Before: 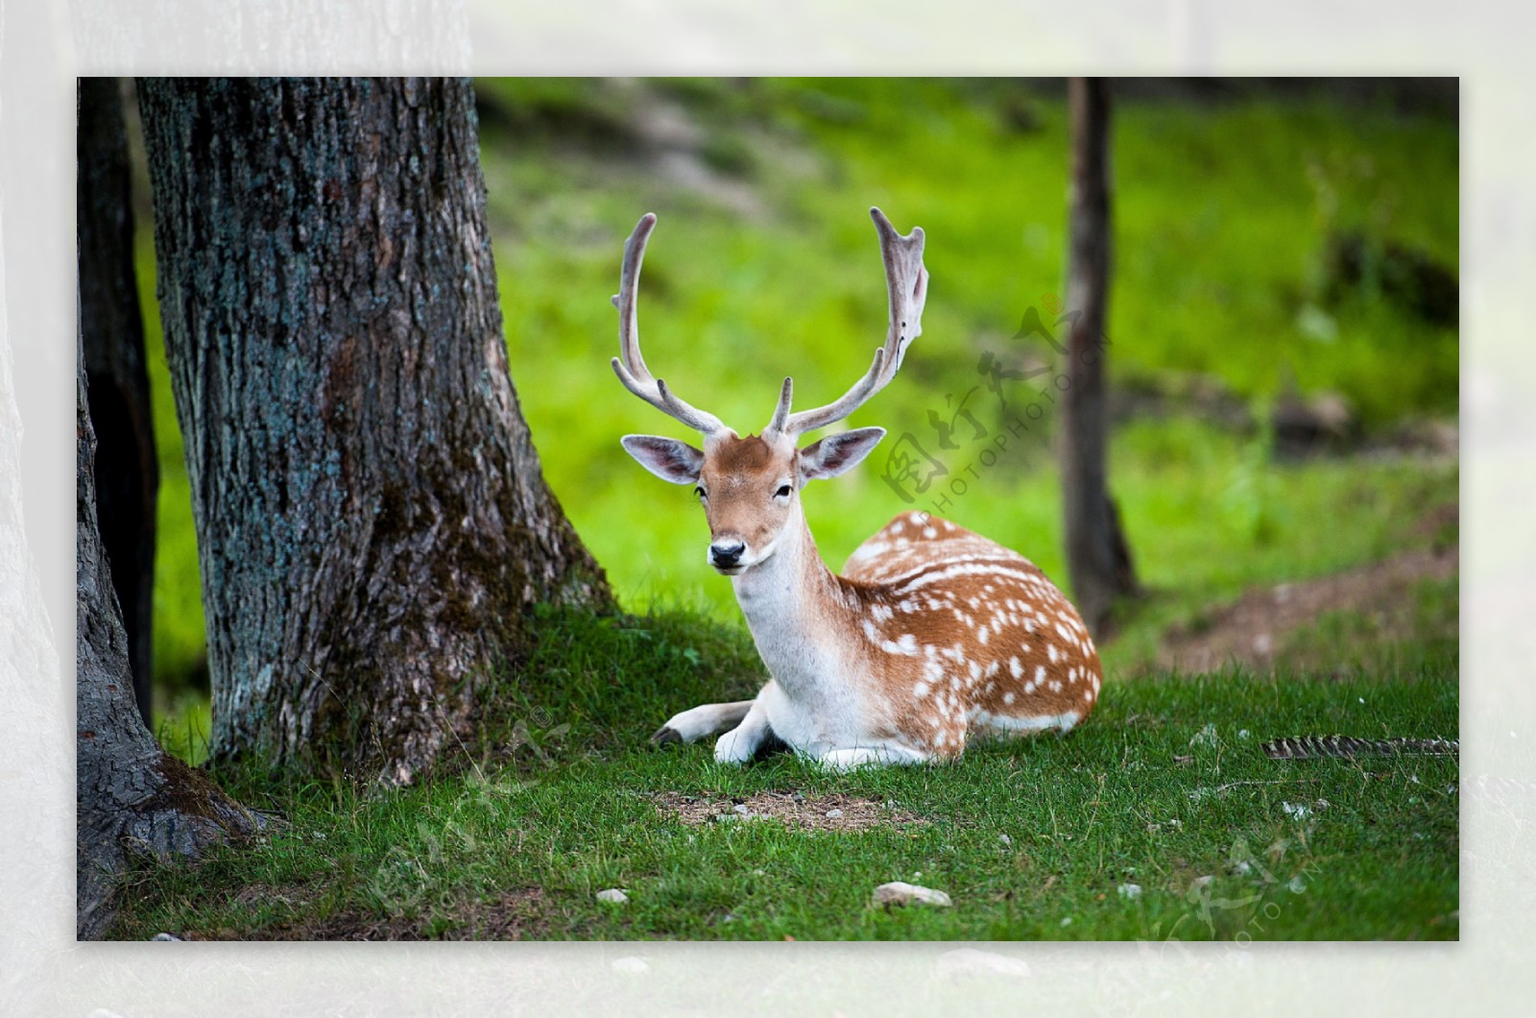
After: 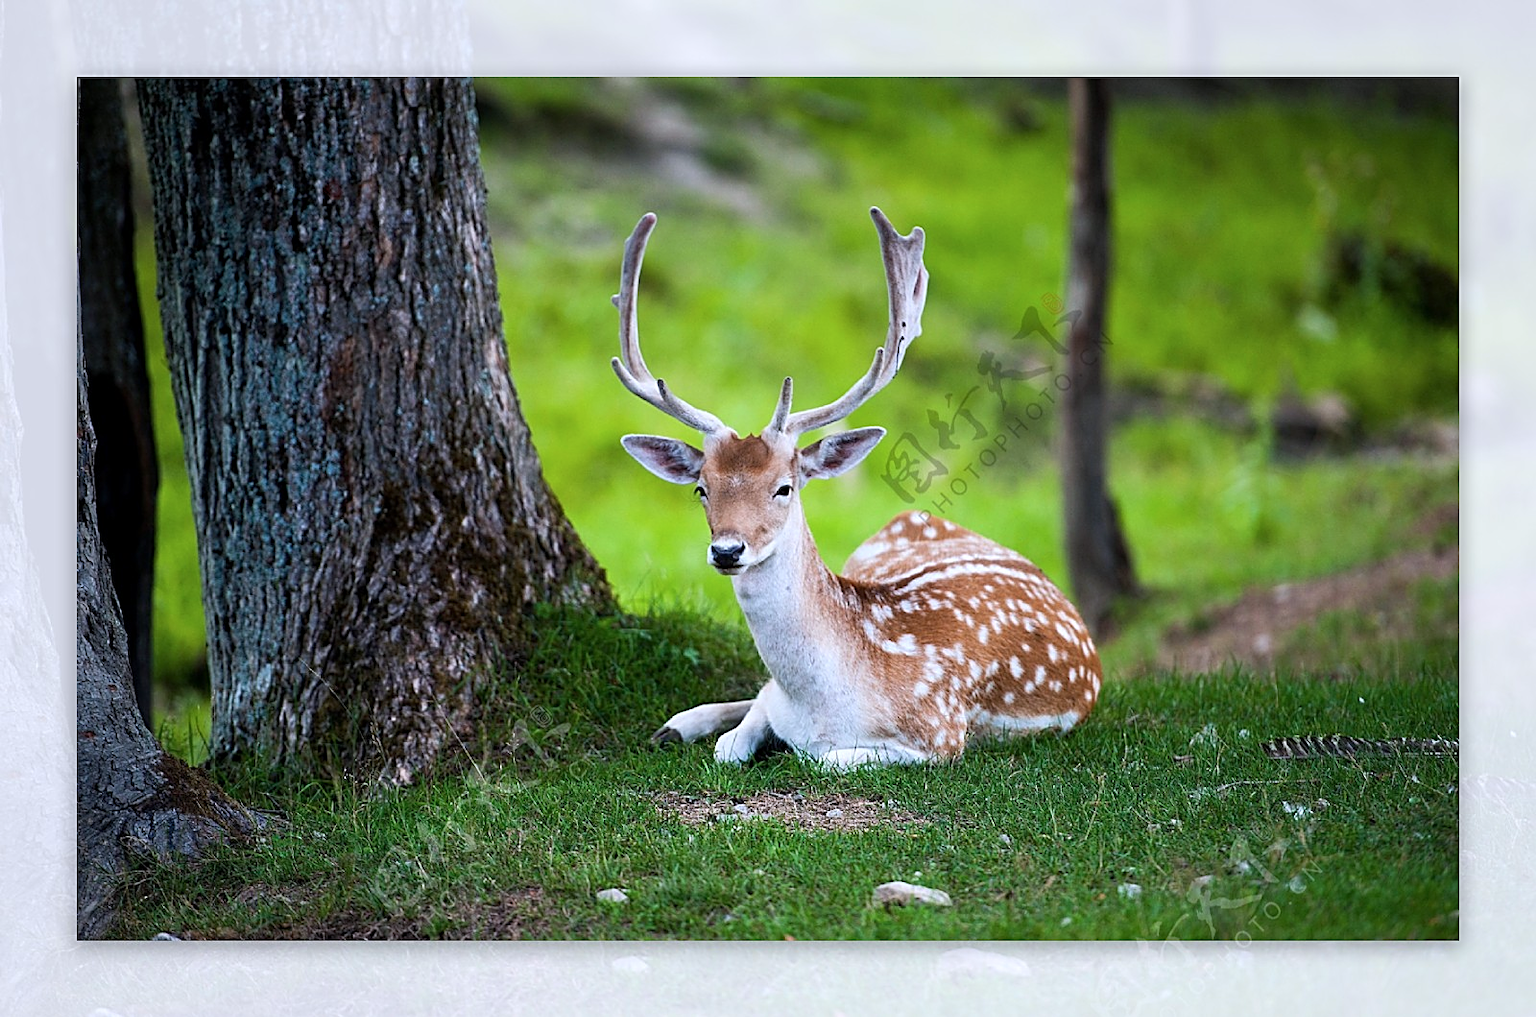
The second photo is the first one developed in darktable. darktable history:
color balance: mode lift, gamma, gain (sRGB)
color calibration: illuminant as shot in camera, x 0.358, y 0.373, temperature 4628.91 K
sharpen: on, module defaults
